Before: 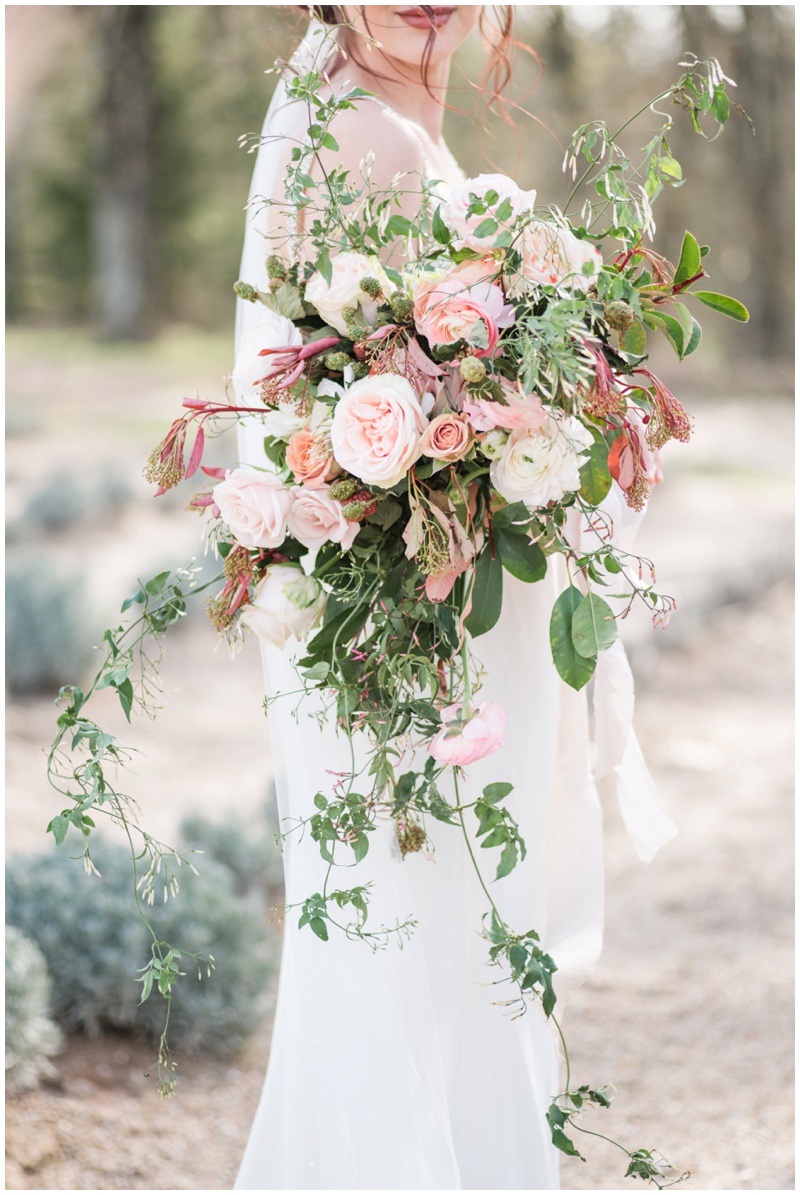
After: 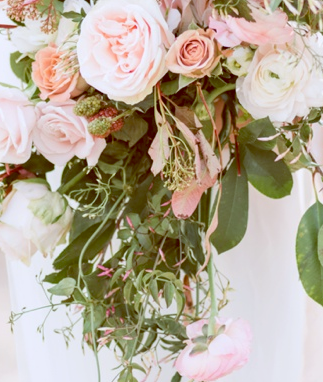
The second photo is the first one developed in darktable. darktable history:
crop: left 31.751%, top 32.172%, right 27.8%, bottom 35.83%
color balance: lift [1, 1.011, 0.999, 0.989], gamma [1.109, 1.045, 1.039, 0.955], gain [0.917, 0.936, 0.952, 1.064], contrast 2.32%, contrast fulcrum 19%, output saturation 101%
